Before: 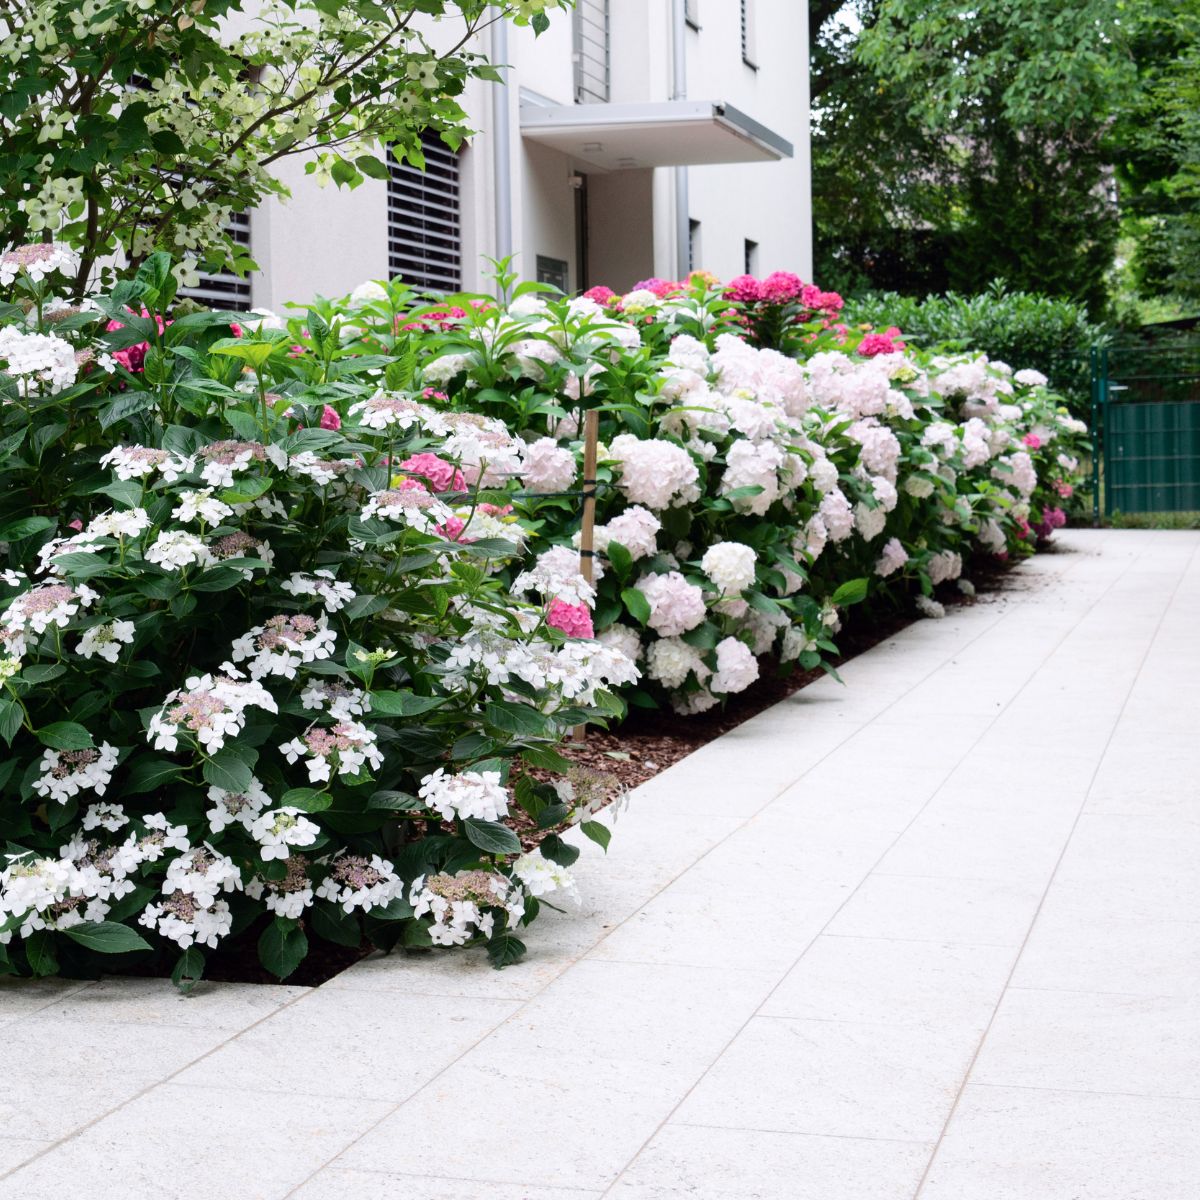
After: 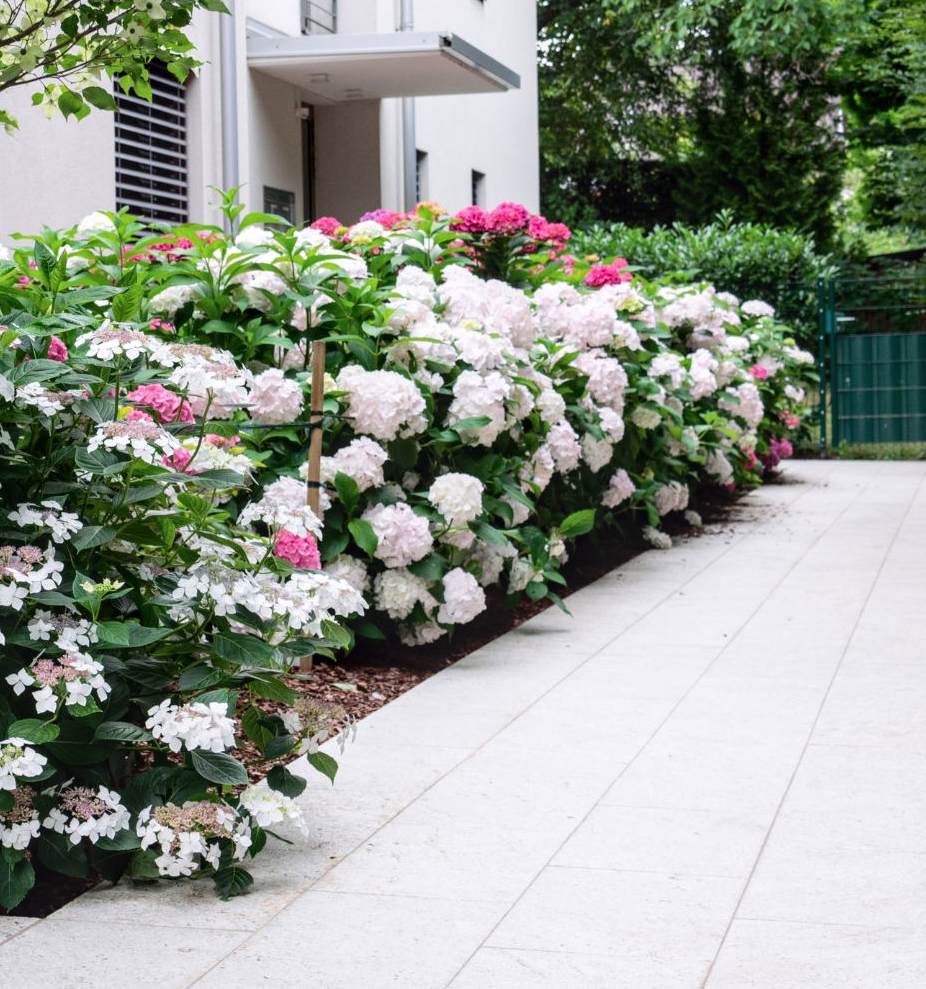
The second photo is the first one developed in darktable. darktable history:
crop: left 22.793%, top 5.826%, bottom 11.708%
local contrast: on, module defaults
